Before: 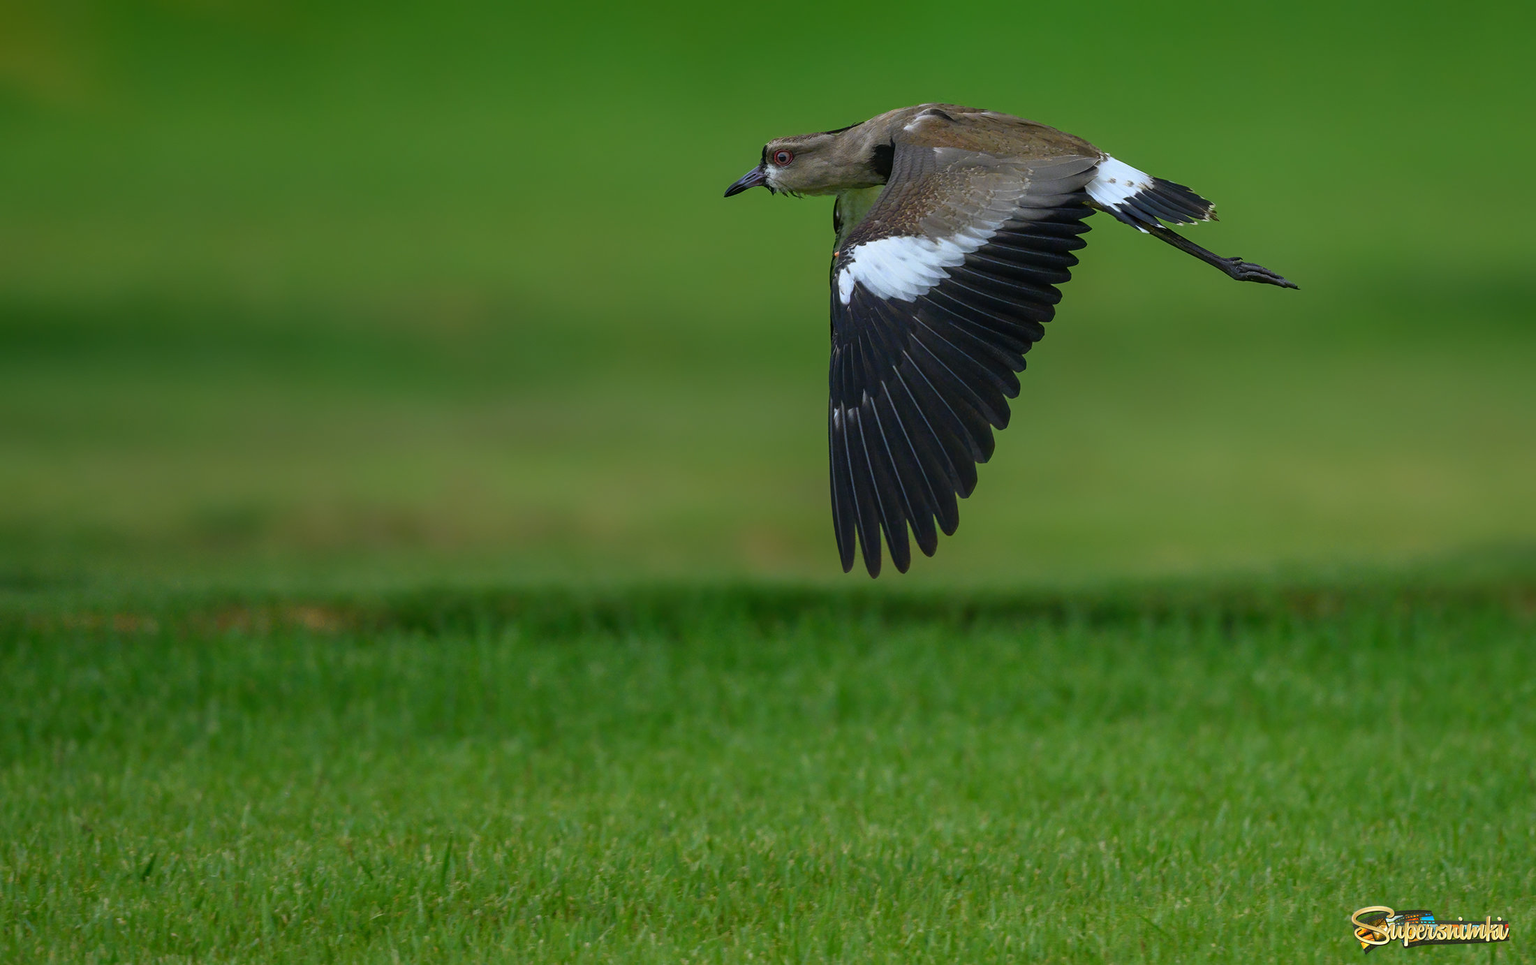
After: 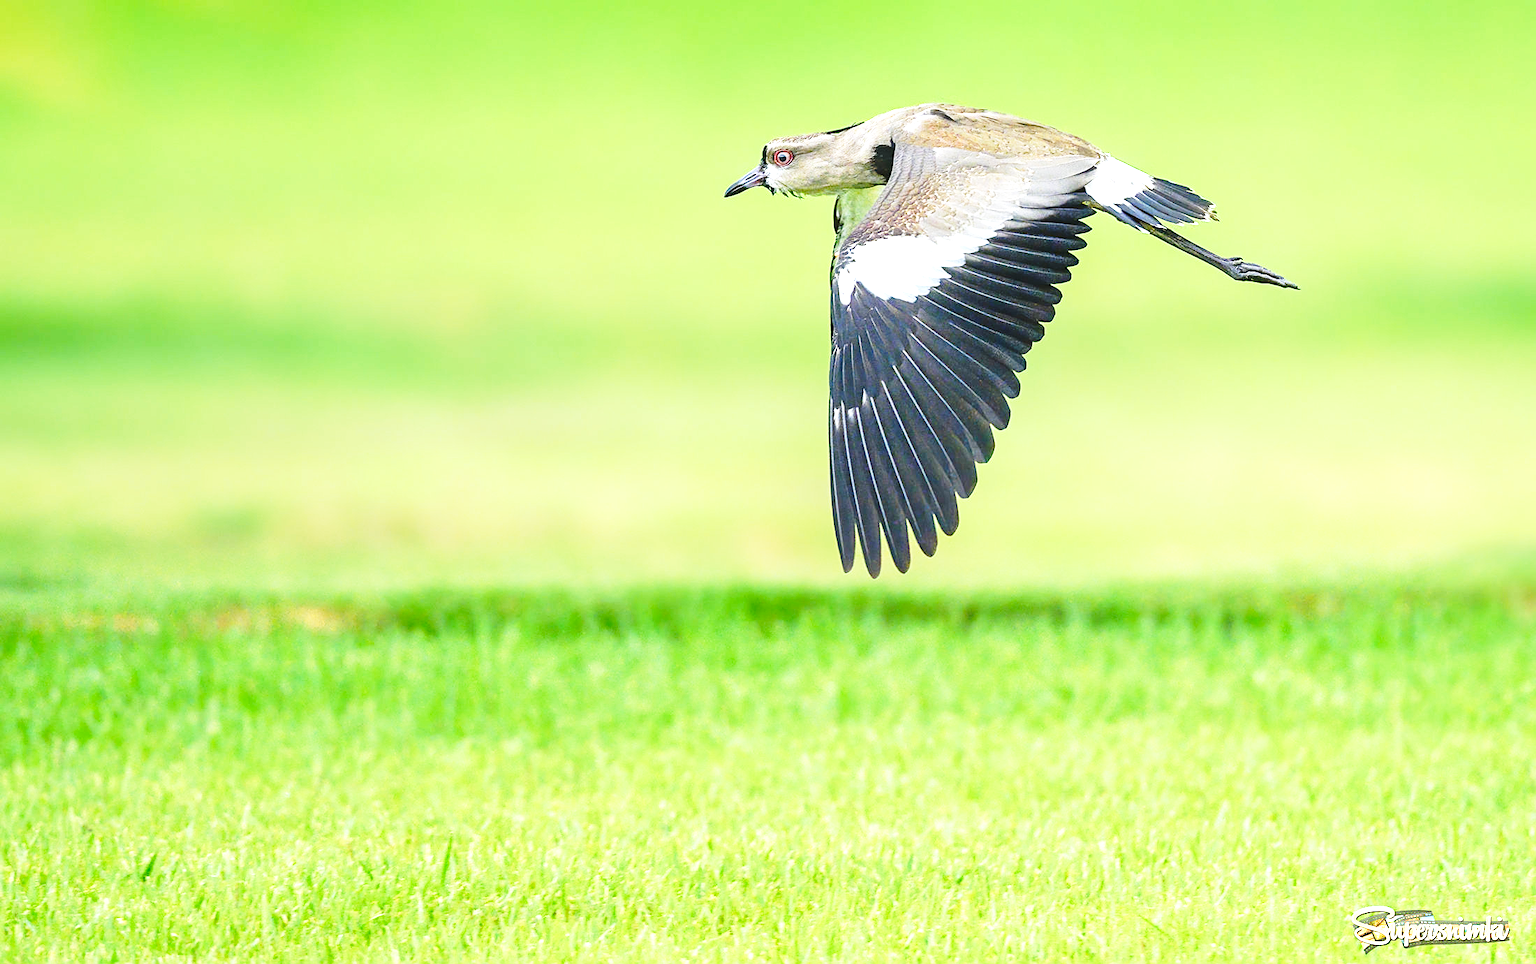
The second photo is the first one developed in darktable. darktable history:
exposure: black level correction 0, exposure 2.293 EV, compensate highlight preservation false
sharpen: on, module defaults
base curve: curves: ch0 [(0, 0) (0.028, 0.03) (0.121, 0.232) (0.46, 0.748) (0.859, 0.968) (1, 1)], preserve colors none
